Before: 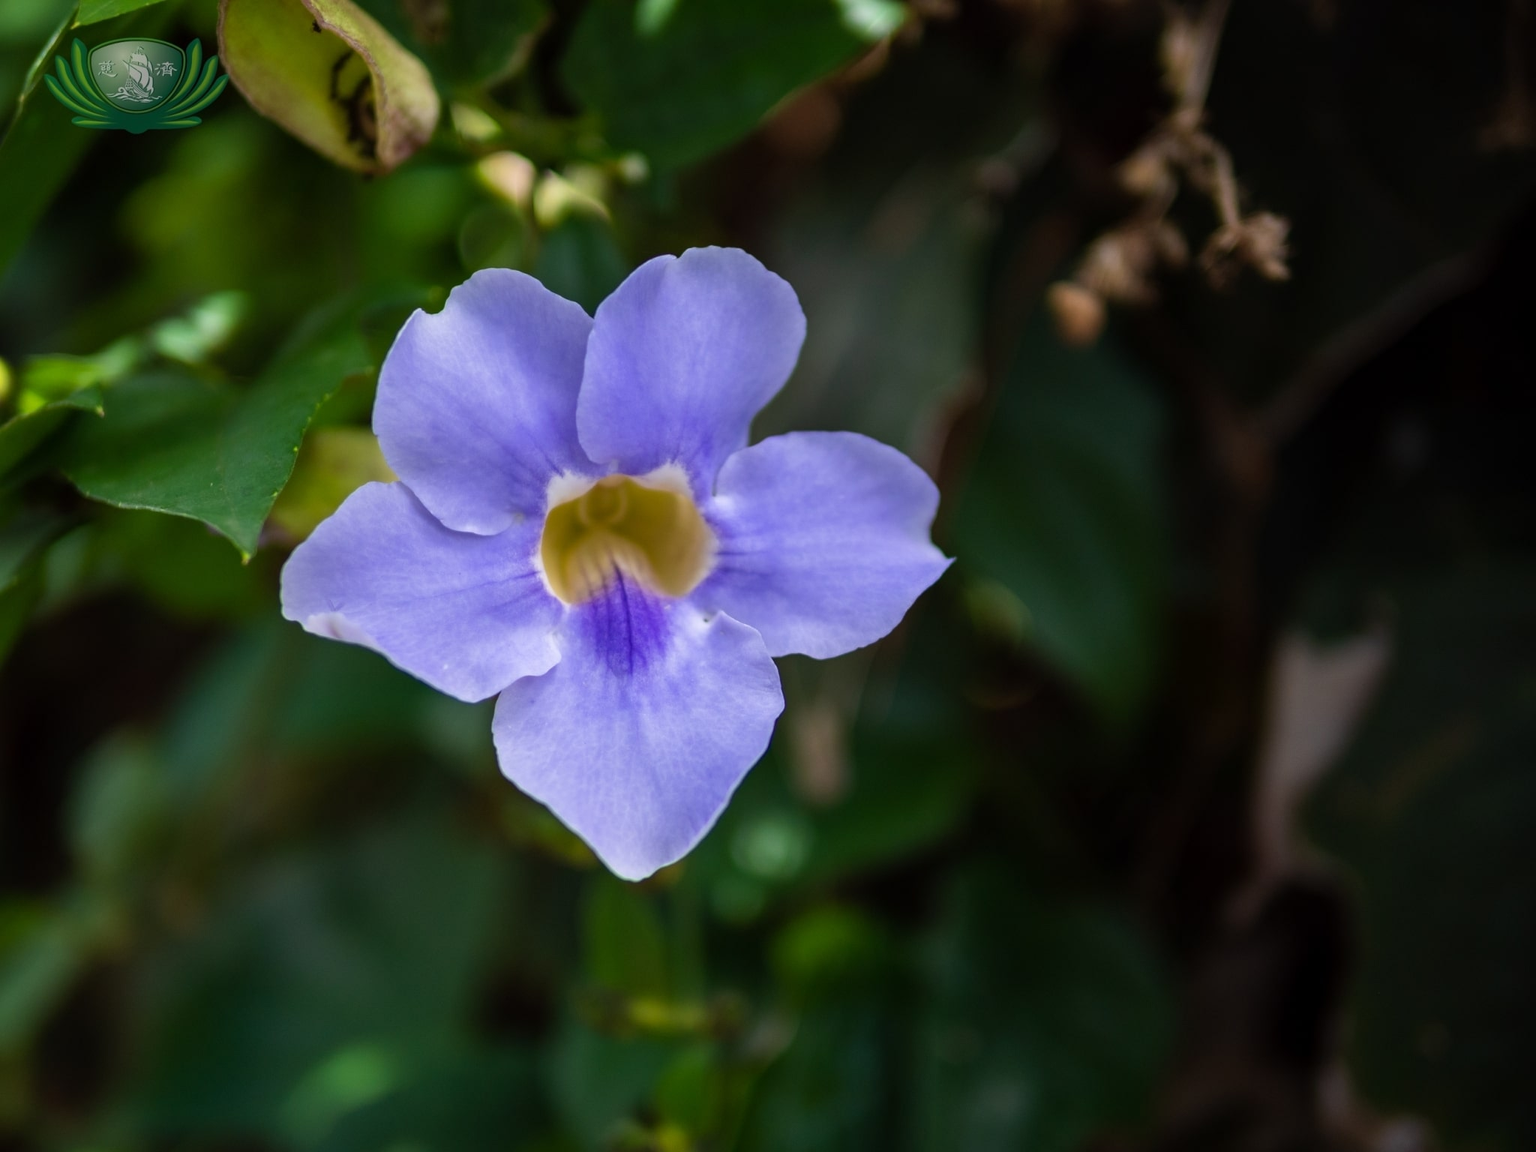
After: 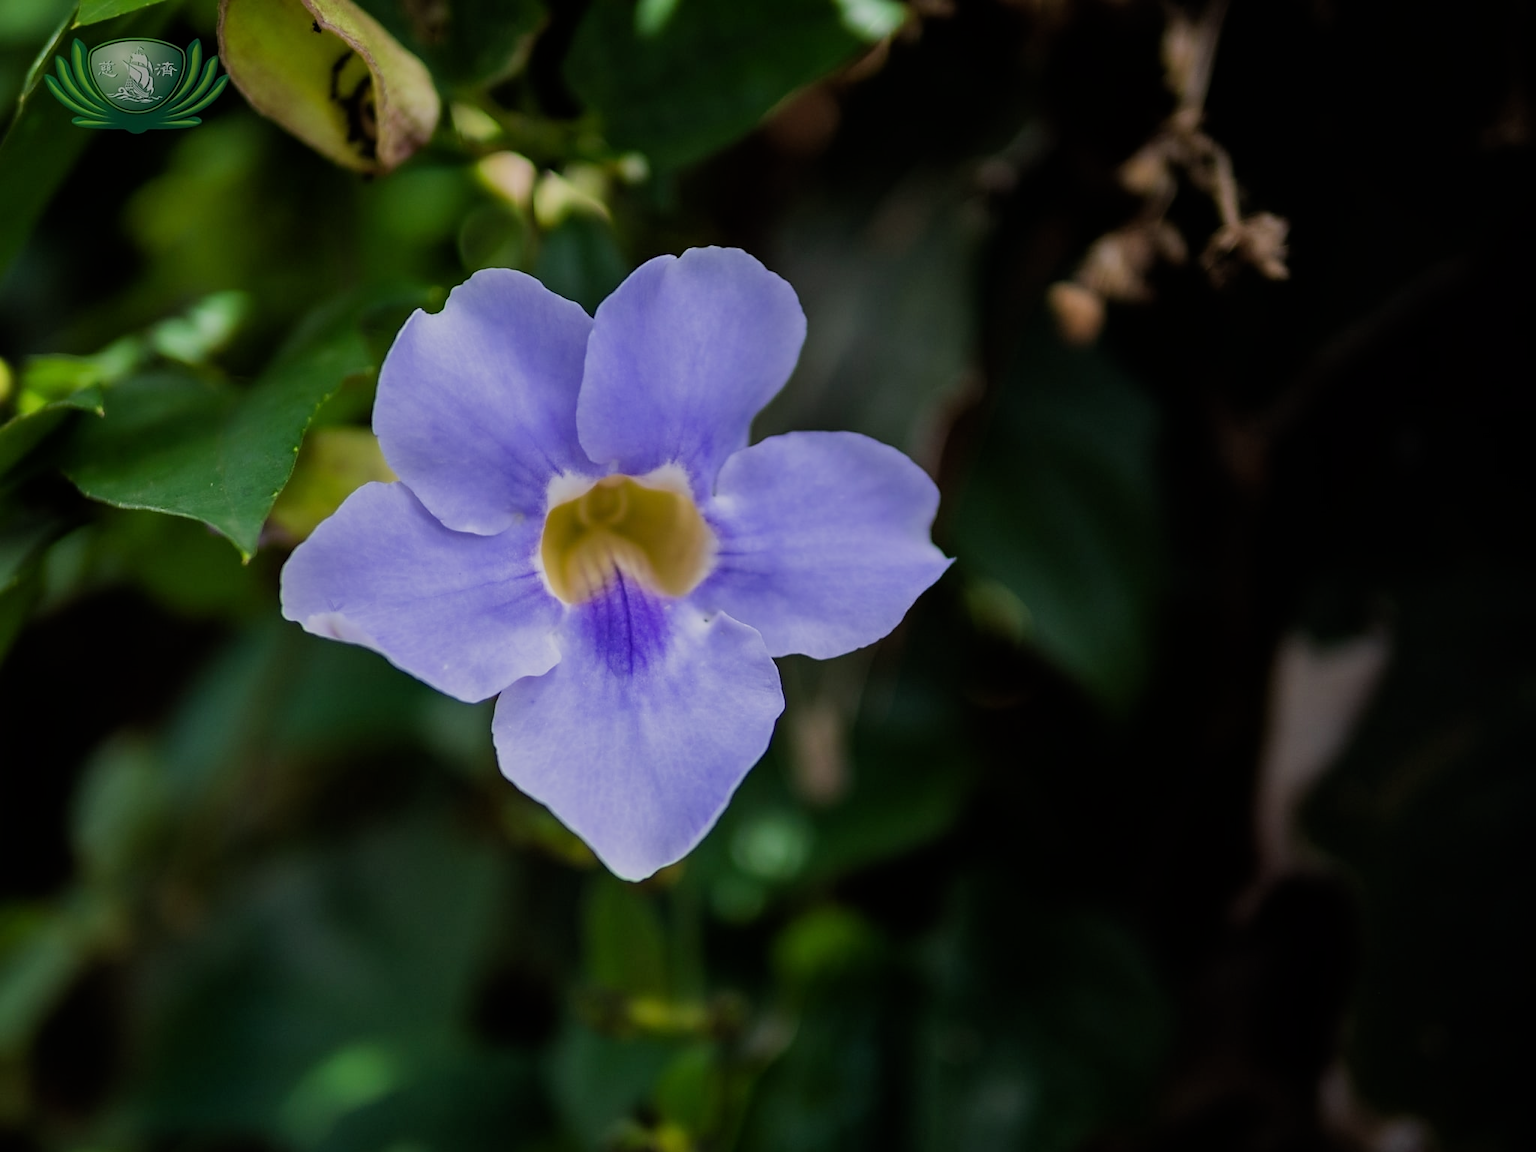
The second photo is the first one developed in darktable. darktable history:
sharpen: radius 1.864, amount 0.398, threshold 1.271
filmic rgb: black relative exposure -7.65 EV, white relative exposure 4.56 EV, hardness 3.61
